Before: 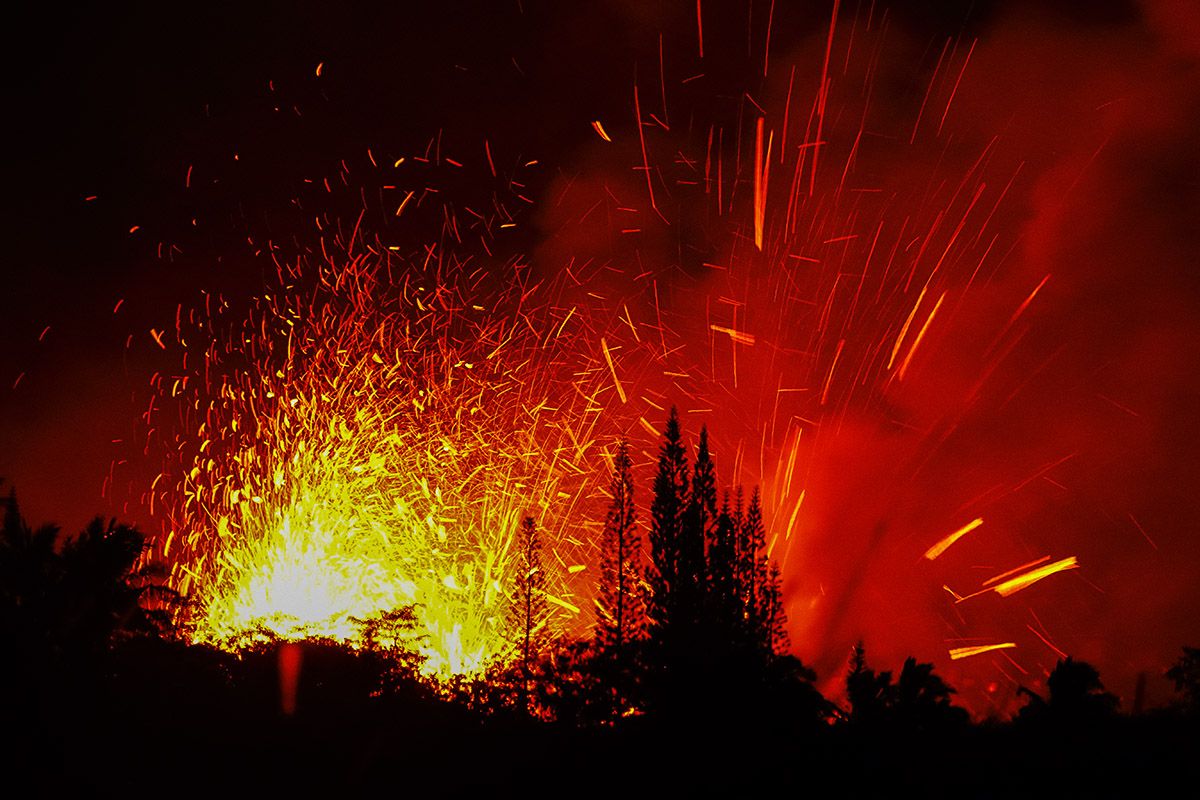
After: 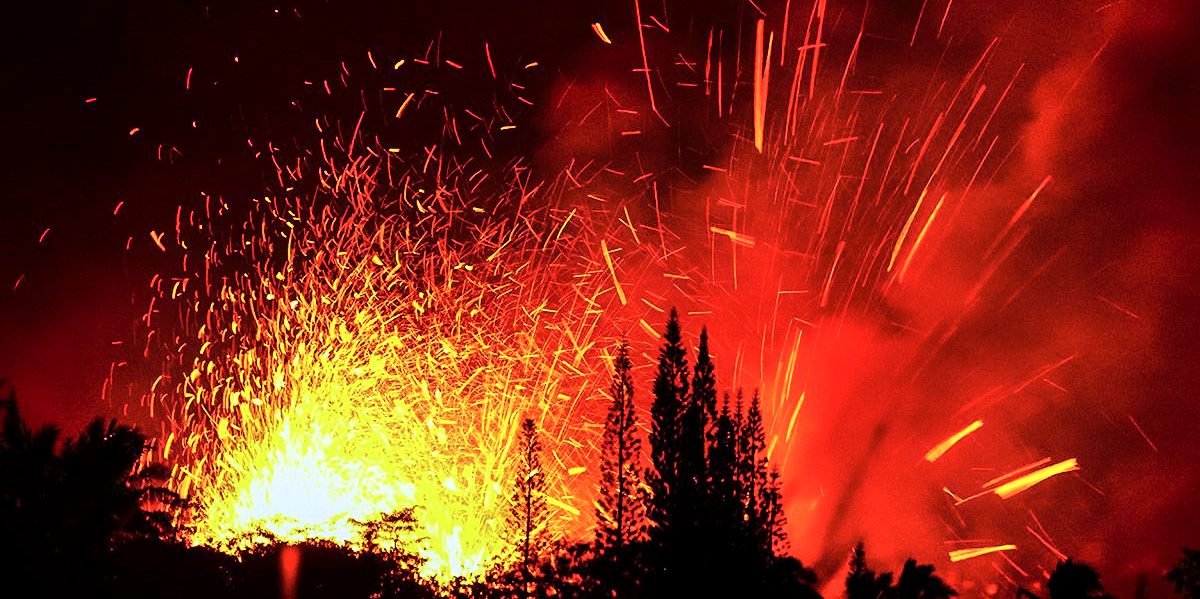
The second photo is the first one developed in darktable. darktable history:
exposure: black level correction 0.001, exposure 0.499 EV, compensate highlight preservation false
color calibration: x 0.372, y 0.387, temperature 4283.59 K
shadows and highlights: highlights 70.47, soften with gaussian
base curve: curves: ch0 [(0, 0) (0.036, 0.025) (0.121, 0.166) (0.206, 0.329) (0.605, 0.79) (1, 1)]
crop and rotate: top 12.472%, bottom 12.544%
